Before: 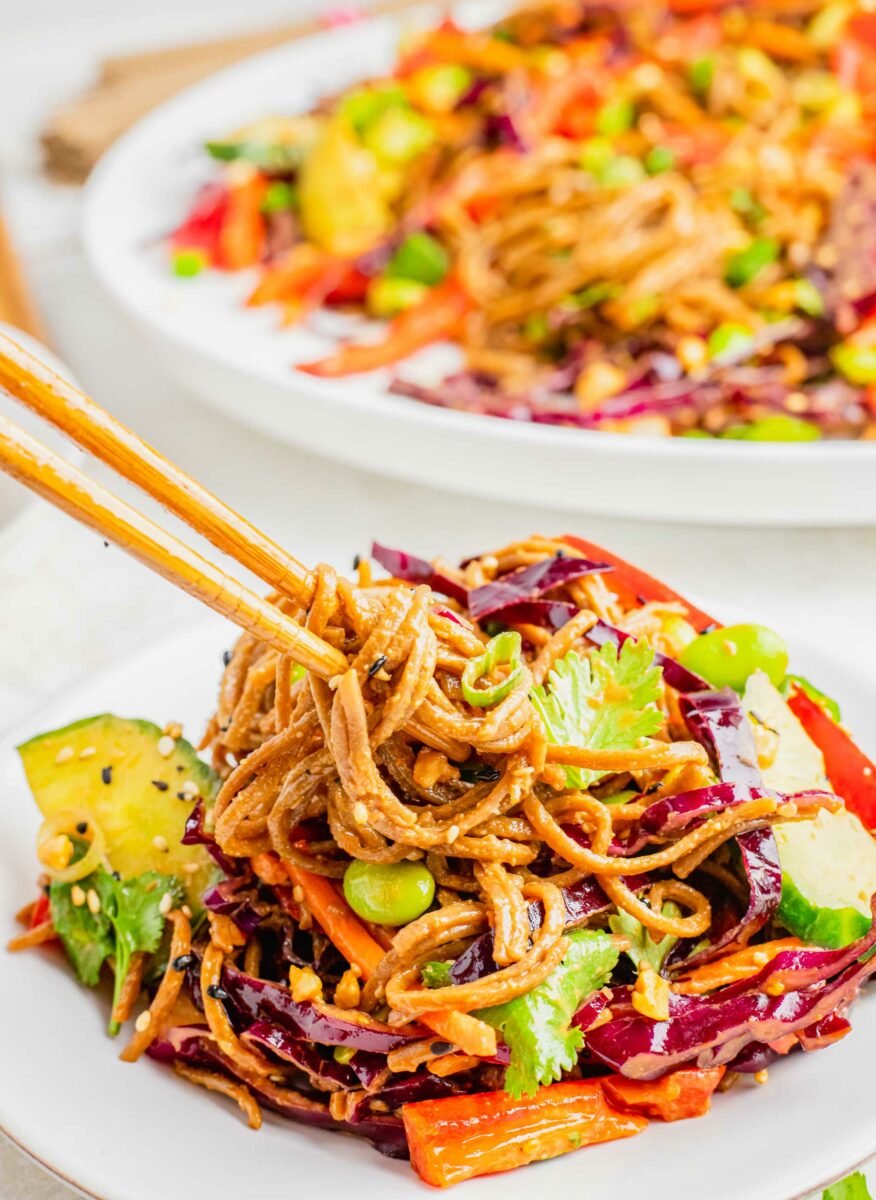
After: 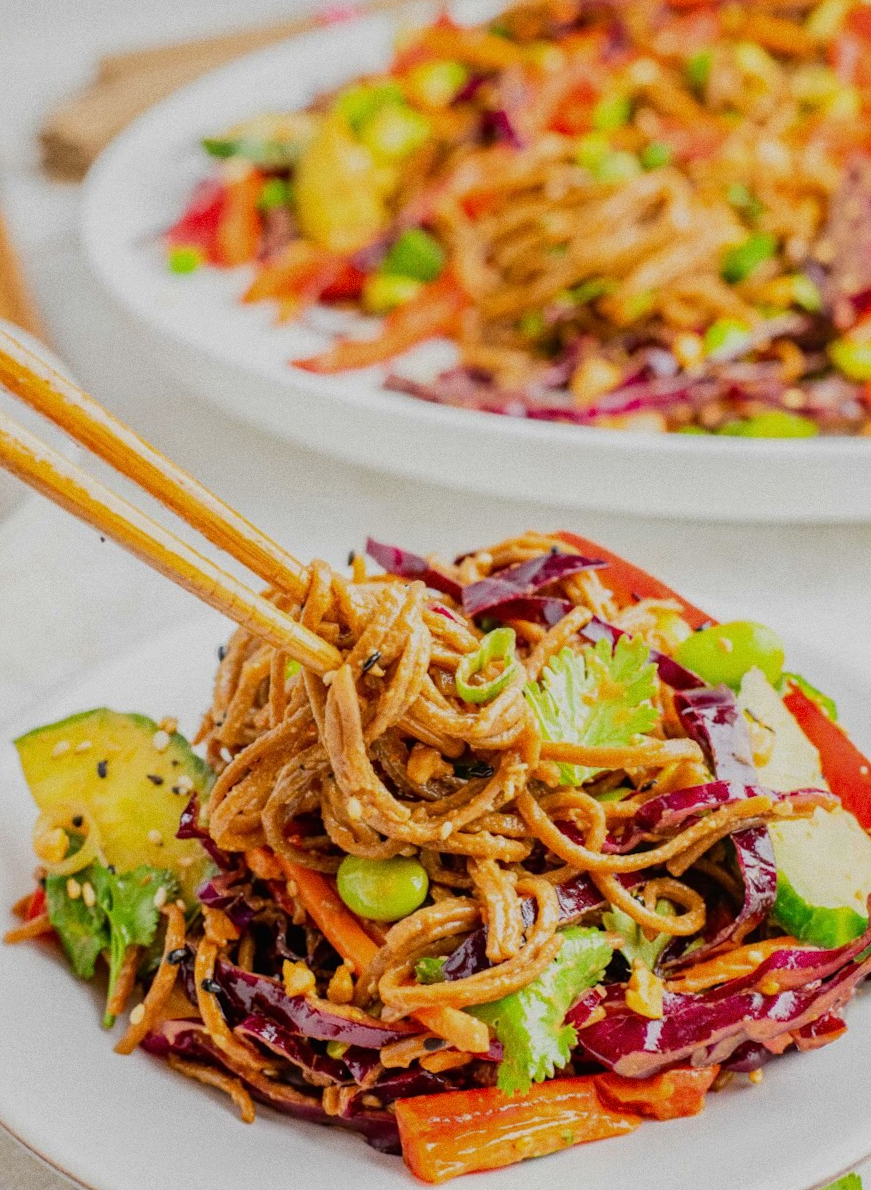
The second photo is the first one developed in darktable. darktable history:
exposure: exposure -0.492 EV, compensate highlight preservation false
rotate and perspective: rotation 0.192°, lens shift (horizontal) -0.015, crop left 0.005, crop right 0.996, crop top 0.006, crop bottom 0.99
grain: on, module defaults
